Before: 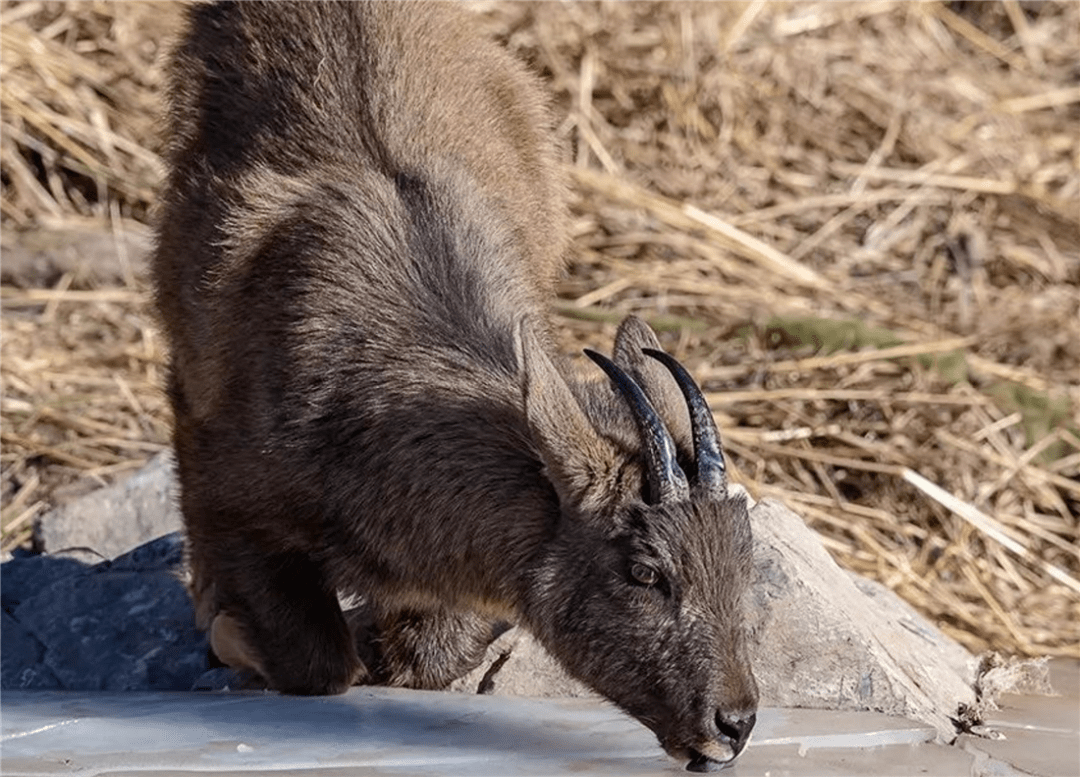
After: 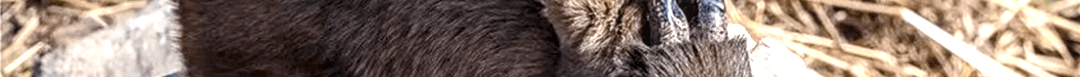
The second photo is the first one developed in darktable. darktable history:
exposure: black level correction 0, exposure 0.9 EV, compensate highlight preservation false
crop and rotate: top 59.084%, bottom 30.916%
shadows and highlights: radius 334.93, shadows 63.48, highlights 6.06, compress 87.7%, highlights color adjustment 39.73%, soften with gaussian
local contrast: on, module defaults
